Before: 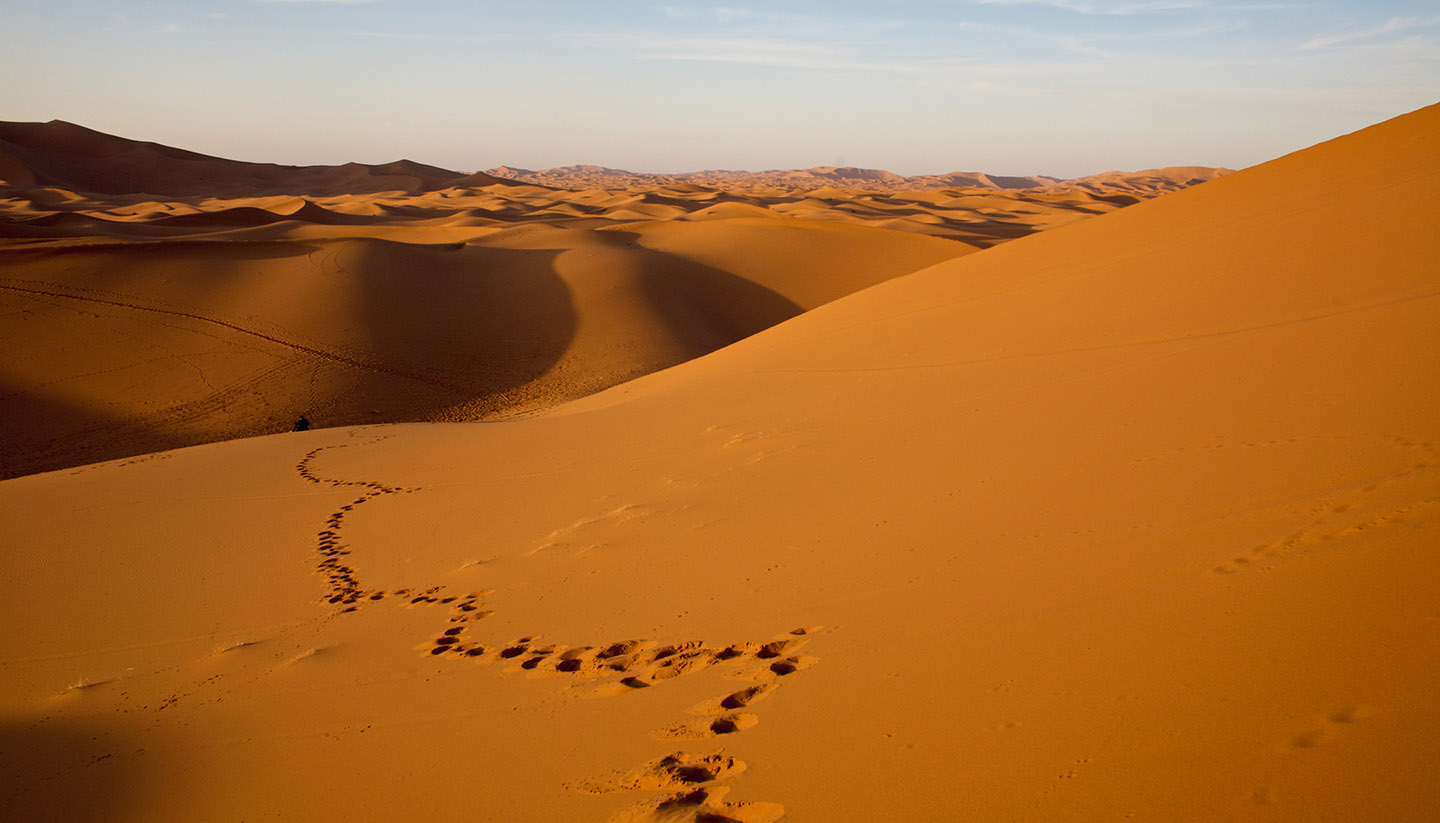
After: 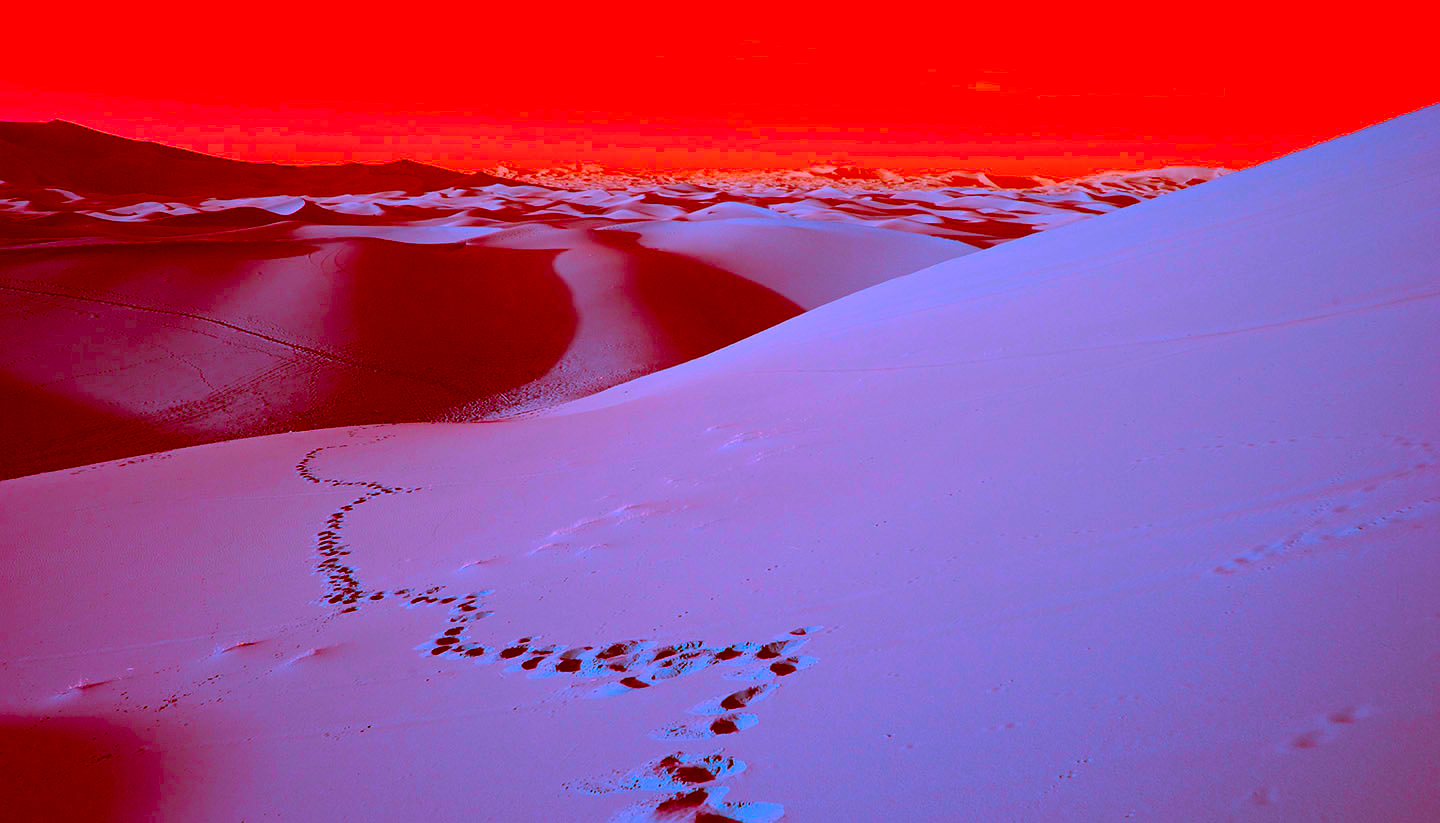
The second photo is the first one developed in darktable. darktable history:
sharpen: radius 1
color correction: highlights a* -39.68, highlights b* -40, shadows a* -40, shadows b* -40, saturation -3
white balance: red 1, blue 1
